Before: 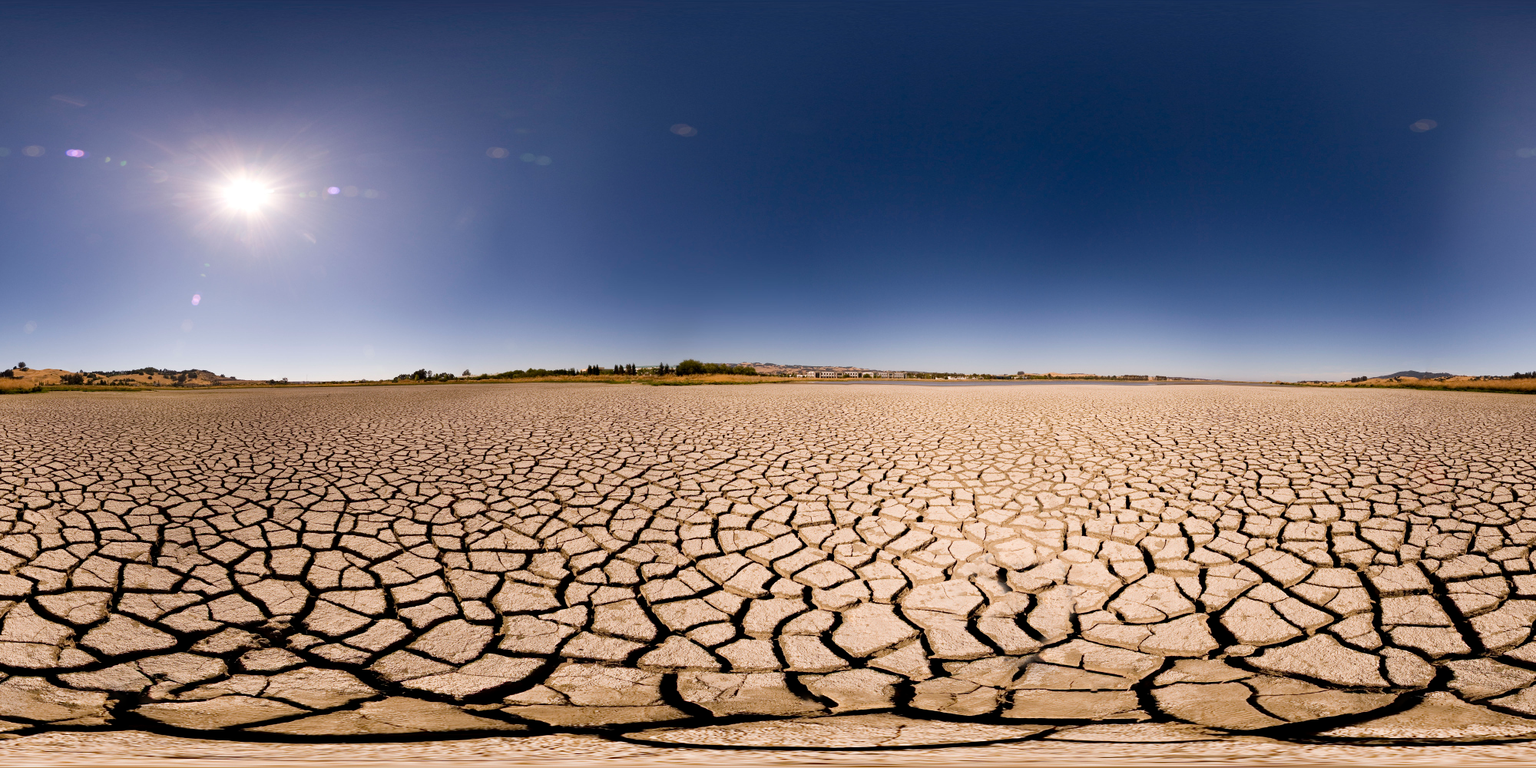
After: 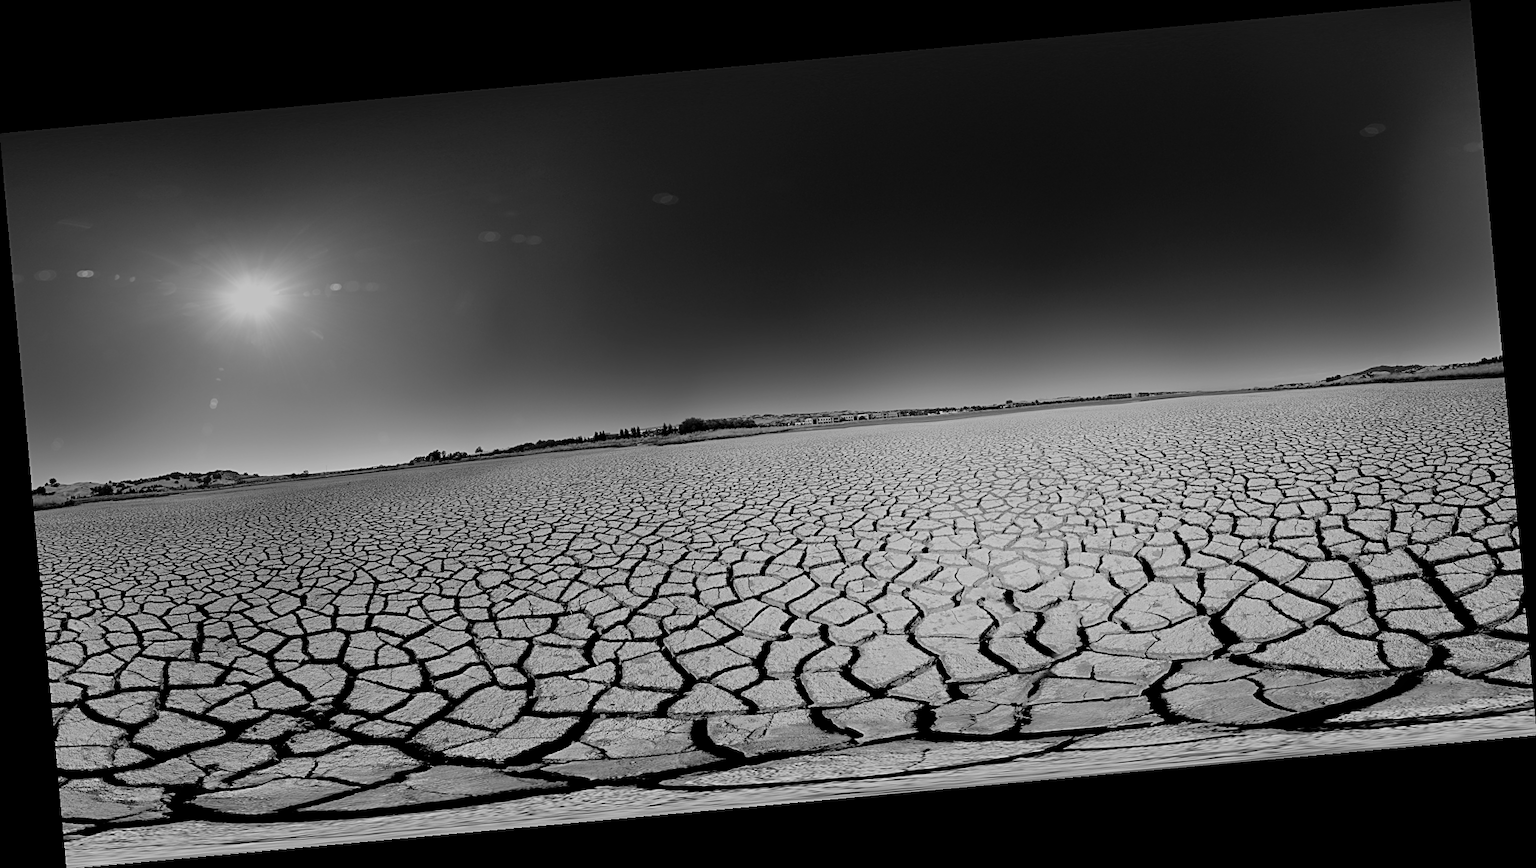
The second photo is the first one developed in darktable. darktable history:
monochrome: a 79.32, b 81.83, size 1.1
fill light: exposure -2 EV, width 8.6
contrast brightness saturation: contrast 0.04, saturation 0.16
rotate and perspective: rotation -5.2°, automatic cropping off
sharpen: on, module defaults
